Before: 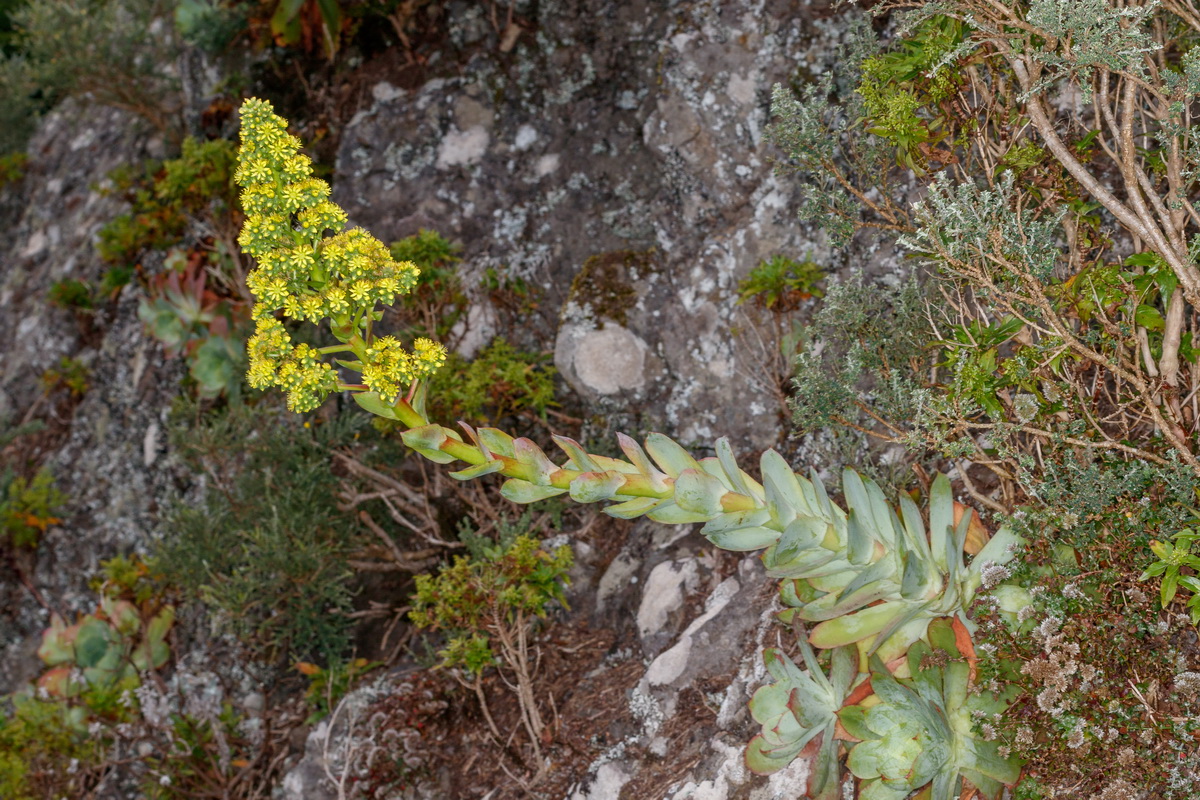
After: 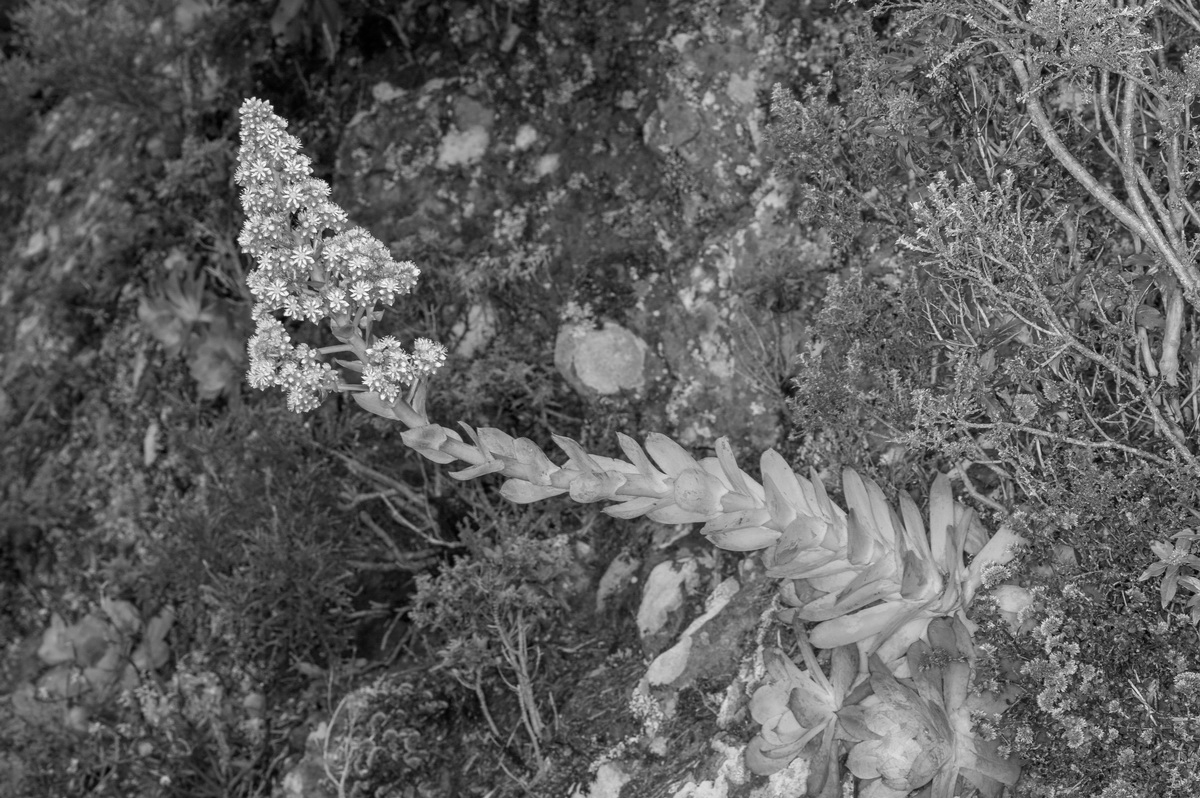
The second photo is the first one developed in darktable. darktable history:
crop: top 0.05%, bottom 0.098%
contrast brightness saturation: saturation -1
